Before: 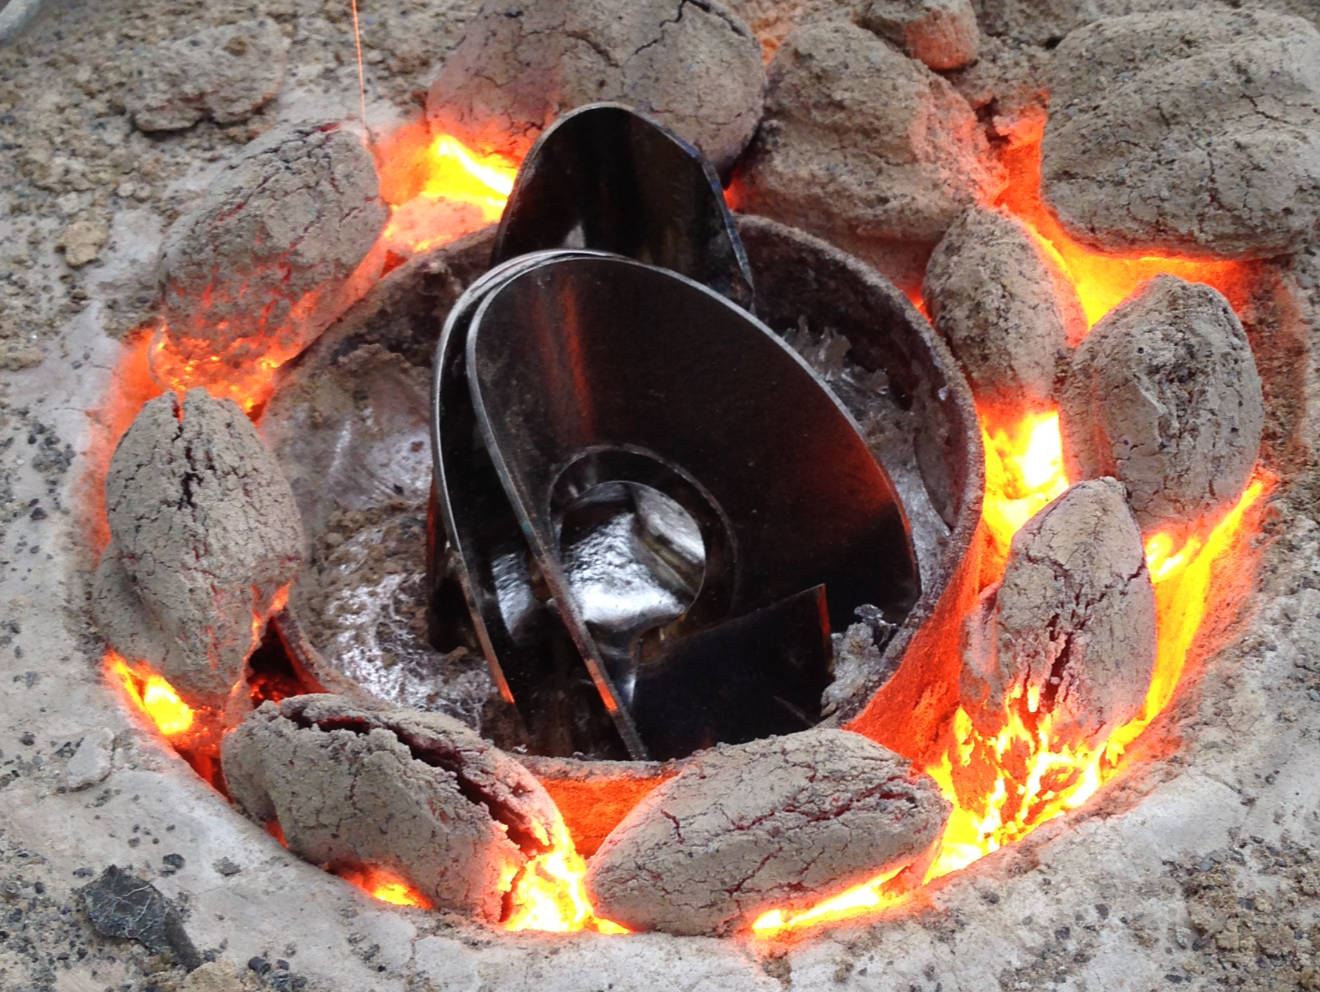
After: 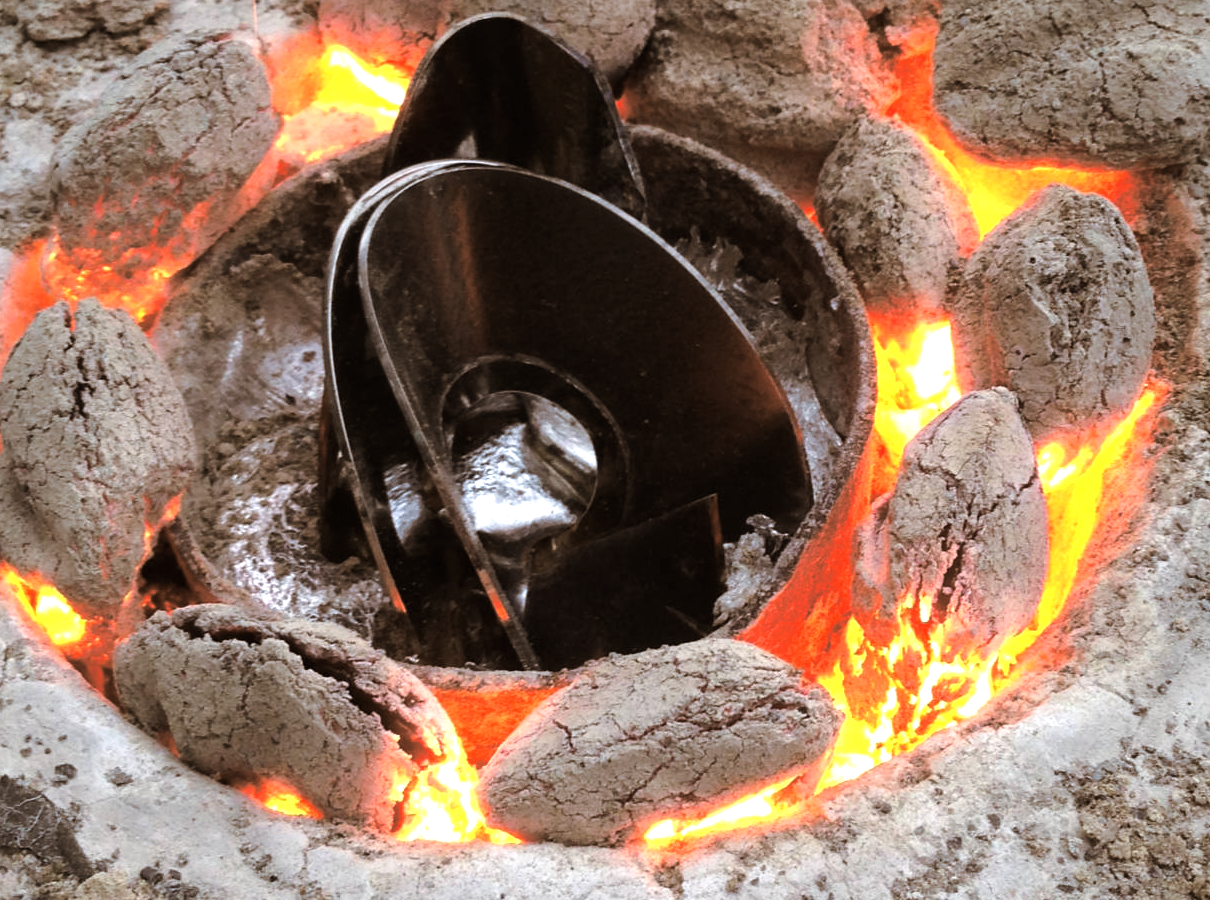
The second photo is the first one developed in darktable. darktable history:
crop and rotate: left 8.262%, top 9.226%
tone equalizer: -8 EV -0.417 EV, -7 EV -0.389 EV, -6 EV -0.333 EV, -5 EV -0.222 EV, -3 EV 0.222 EV, -2 EV 0.333 EV, -1 EV 0.389 EV, +0 EV 0.417 EV, edges refinement/feathering 500, mask exposure compensation -1.57 EV, preserve details no
split-toning: shadows › hue 32.4°, shadows › saturation 0.51, highlights › hue 180°, highlights › saturation 0, balance -60.17, compress 55.19%
